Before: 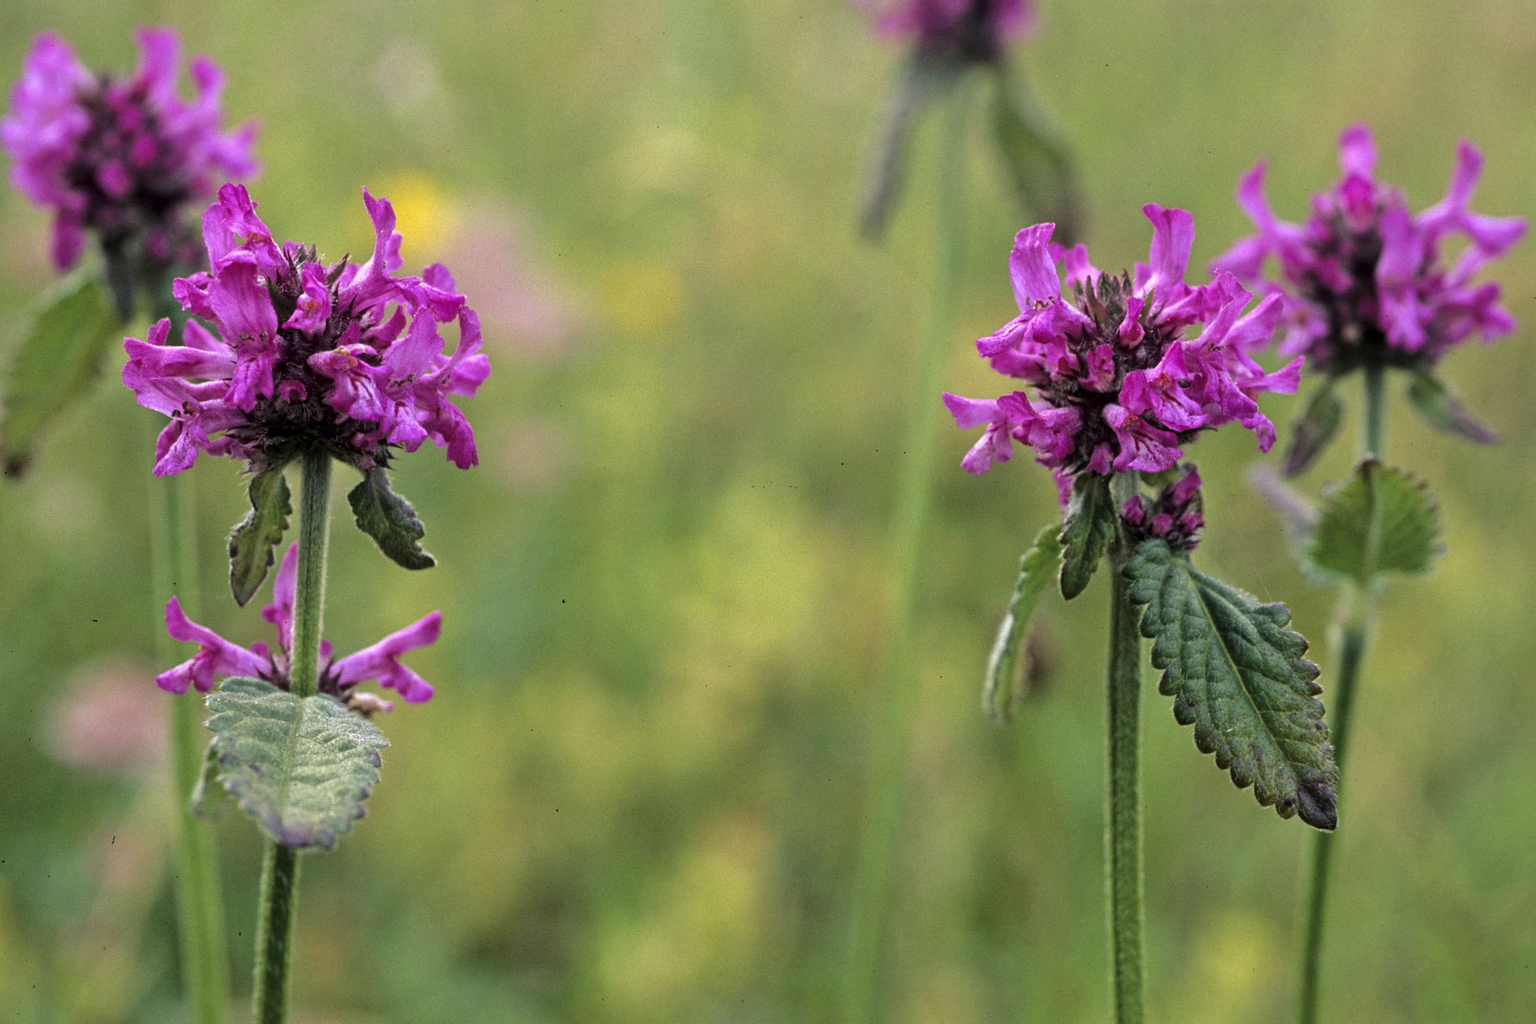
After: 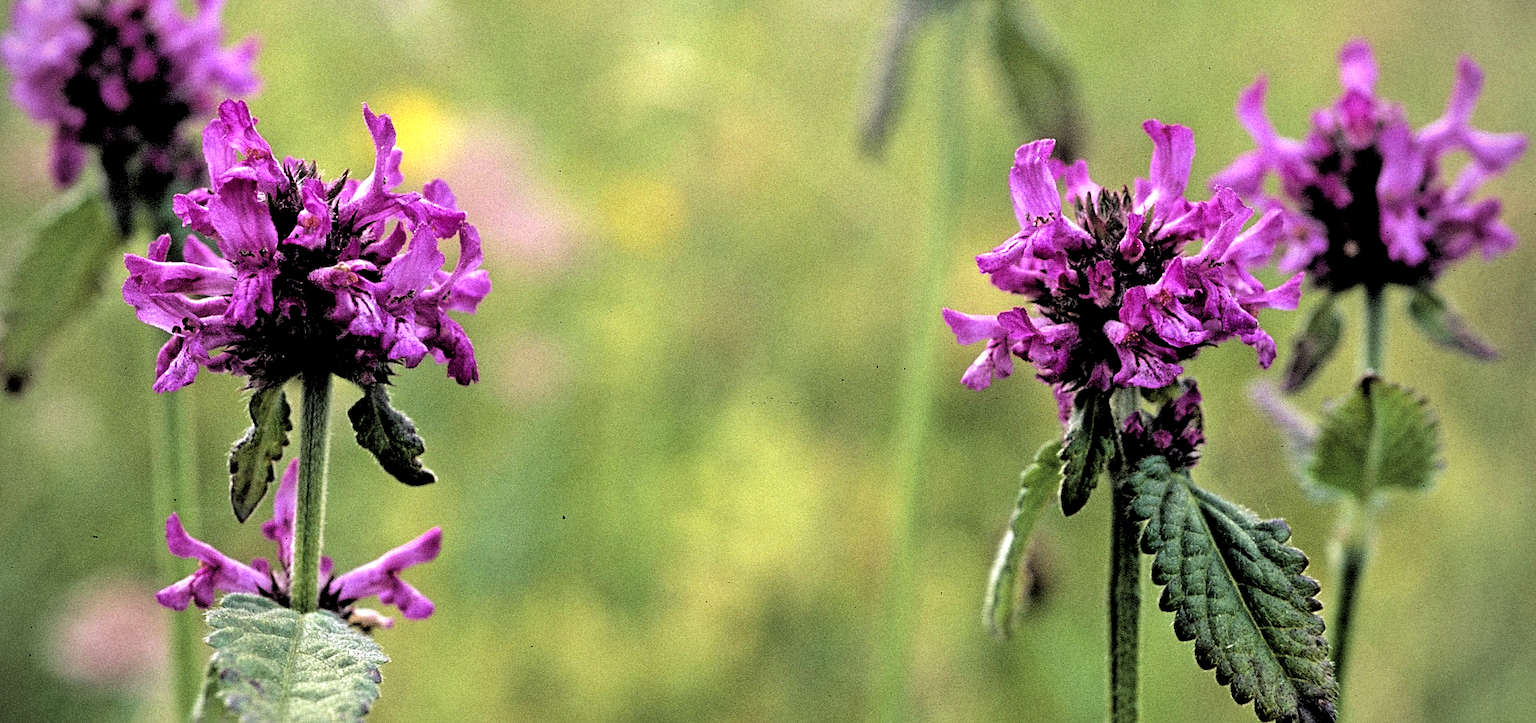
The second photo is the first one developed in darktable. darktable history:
crop and rotate: top 8.293%, bottom 20.996%
sharpen: amount 0.6
velvia: strength 15%
vignetting: fall-off radius 60.92%
rgb levels: levels [[0.034, 0.472, 0.904], [0, 0.5, 1], [0, 0.5, 1]]
grain: strength 49.07%
levels: levels [0, 0.43, 0.859]
contrast brightness saturation: saturation -0.05
